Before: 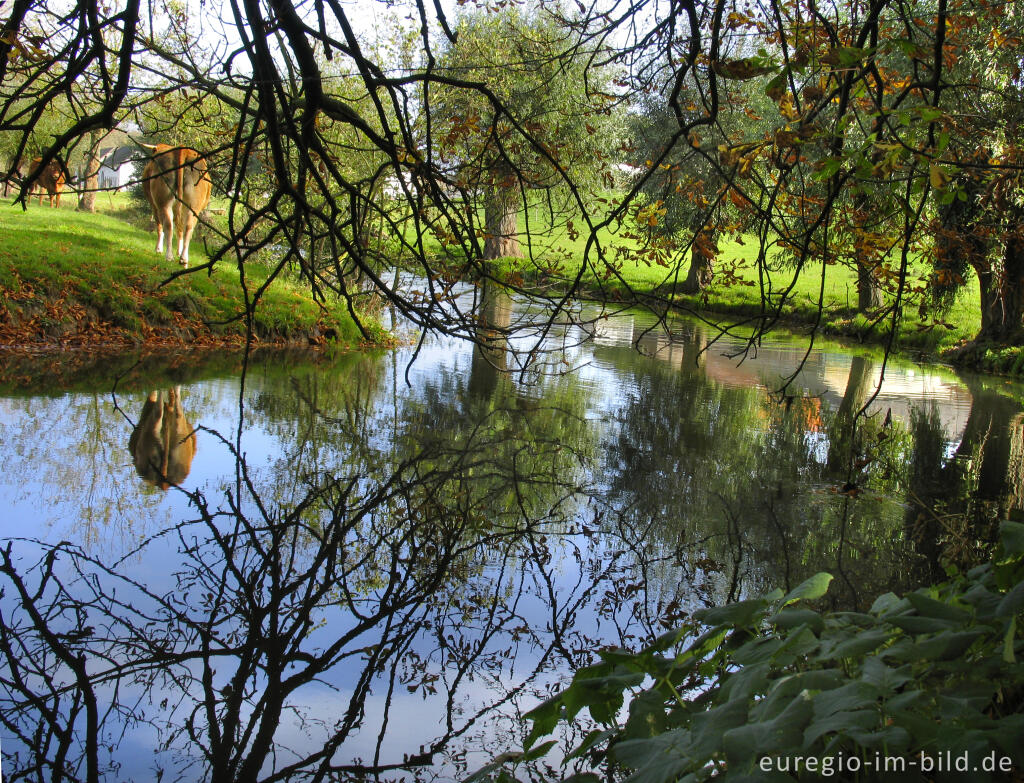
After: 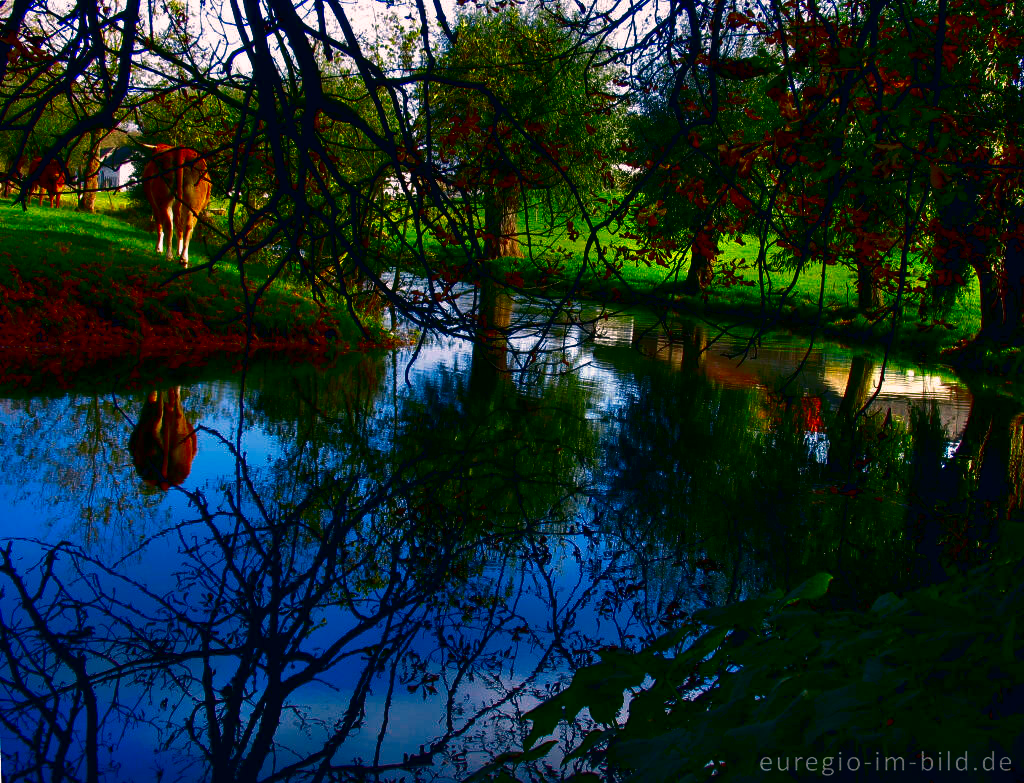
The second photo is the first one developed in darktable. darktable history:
contrast brightness saturation: brightness -1, saturation 1
color correction: highlights a* 14.46, highlights b* 5.85, shadows a* -5.53, shadows b* -15.24, saturation 0.85
